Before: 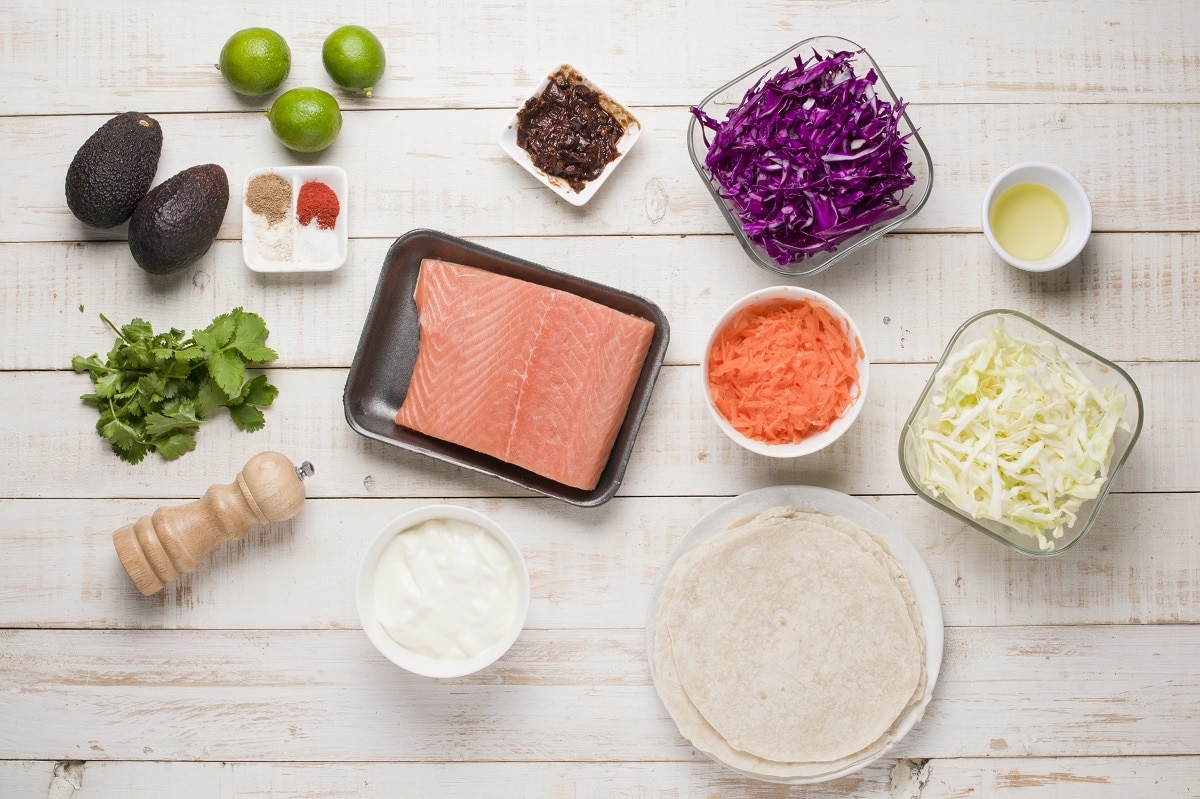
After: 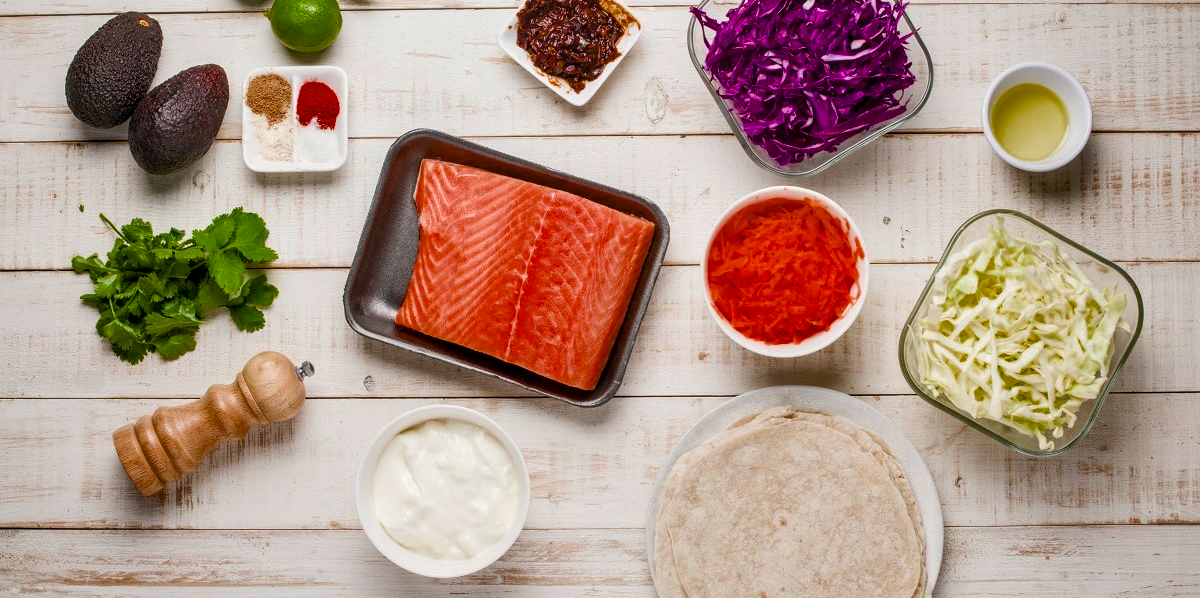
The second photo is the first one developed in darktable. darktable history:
local contrast: highlights 55%, shadows 53%, detail 130%, midtone range 0.457
crop and rotate: top 12.54%, bottom 12.494%
shadows and highlights: shadows 43.48, white point adjustment -1.3, soften with gaussian
exposure: black level correction 0.001, compensate highlight preservation false
color balance rgb: perceptual saturation grading › global saturation 30.959%, saturation formula JzAzBz (2021)
